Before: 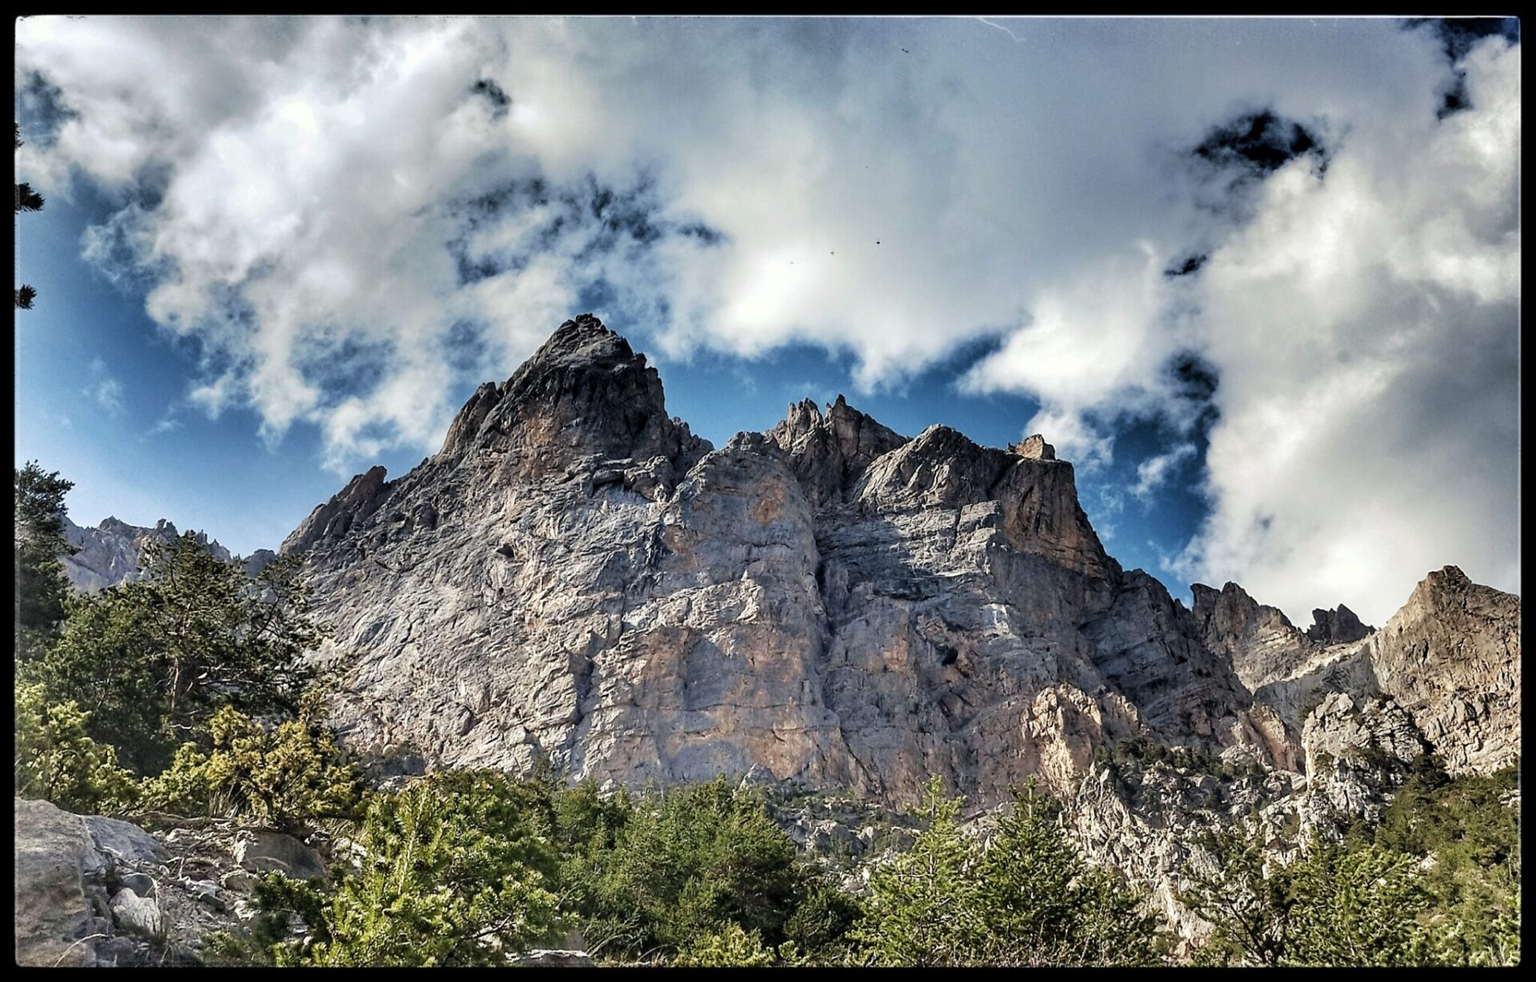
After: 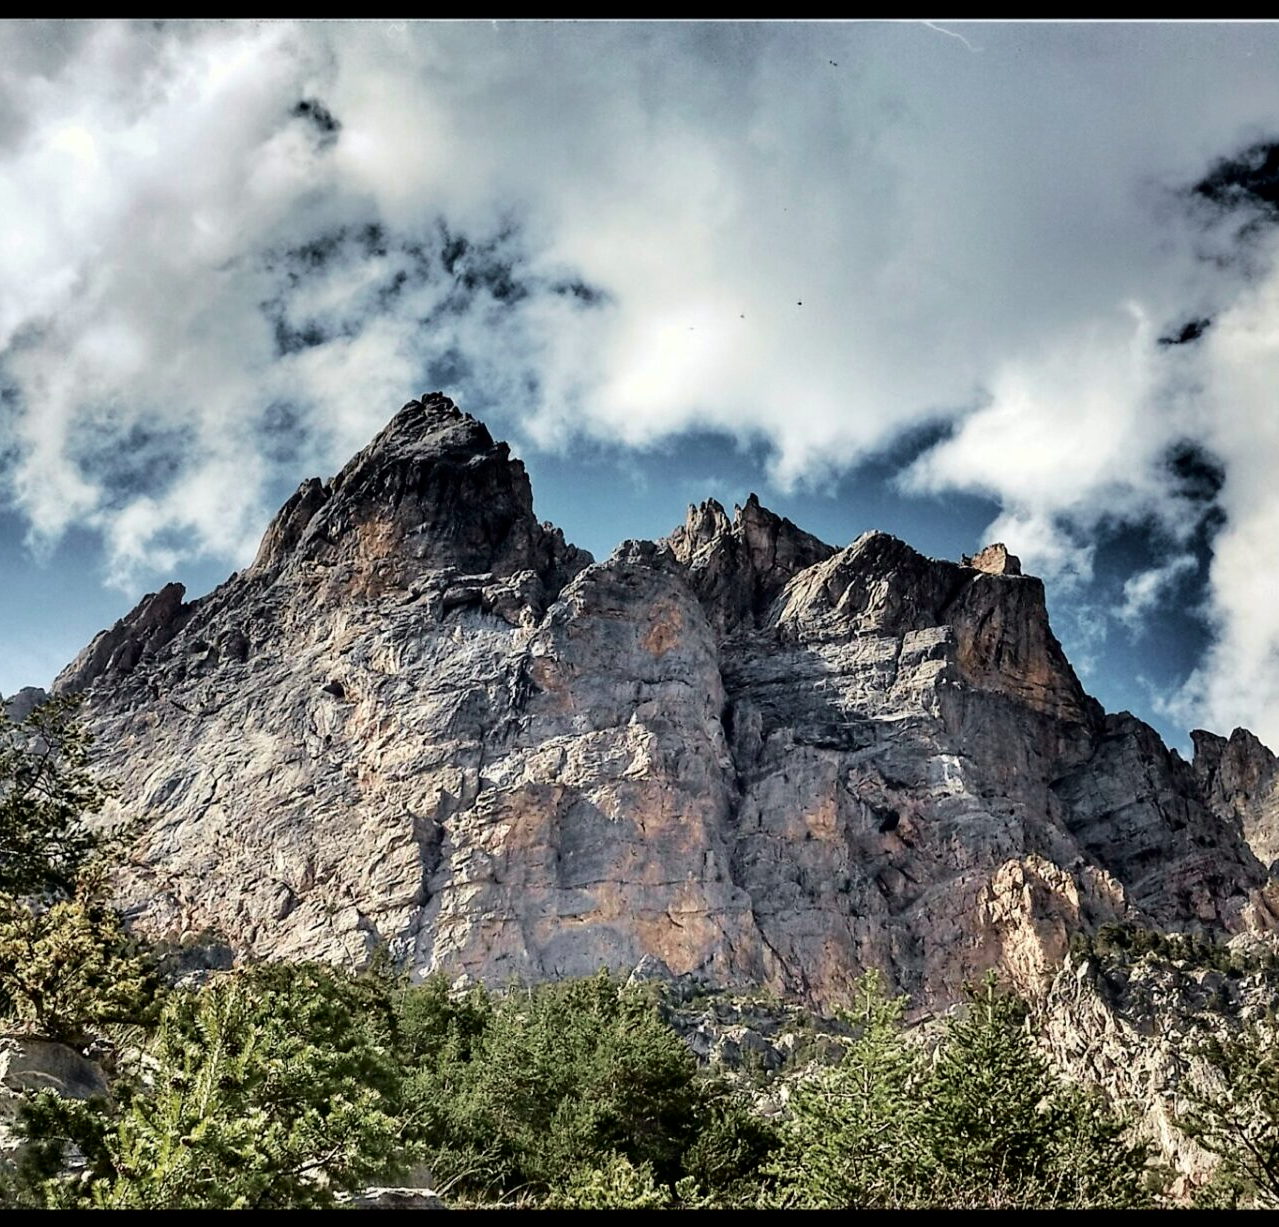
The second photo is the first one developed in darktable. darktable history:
tone curve: curves: ch0 [(0.003, 0) (0.066, 0.023) (0.149, 0.094) (0.264, 0.238) (0.395, 0.401) (0.517, 0.553) (0.716, 0.743) (0.813, 0.846) (1, 1)]; ch1 [(0, 0) (0.164, 0.115) (0.337, 0.332) (0.39, 0.398) (0.464, 0.461) (0.501, 0.5) (0.521, 0.529) (0.571, 0.588) (0.652, 0.681) (0.733, 0.749) (0.811, 0.796) (1, 1)]; ch2 [(0, 0) (0.337, 0.382) (0.464, 0.476) (0.501, 0.502) (0.527, 0.54) (0.556, 0.567) (0.6, 0.59) (0.687, 0.675) (1, 1)], color space Lab, independent channels, preserve colors none
crop and rotate: left 15.546%, right 17.787%
